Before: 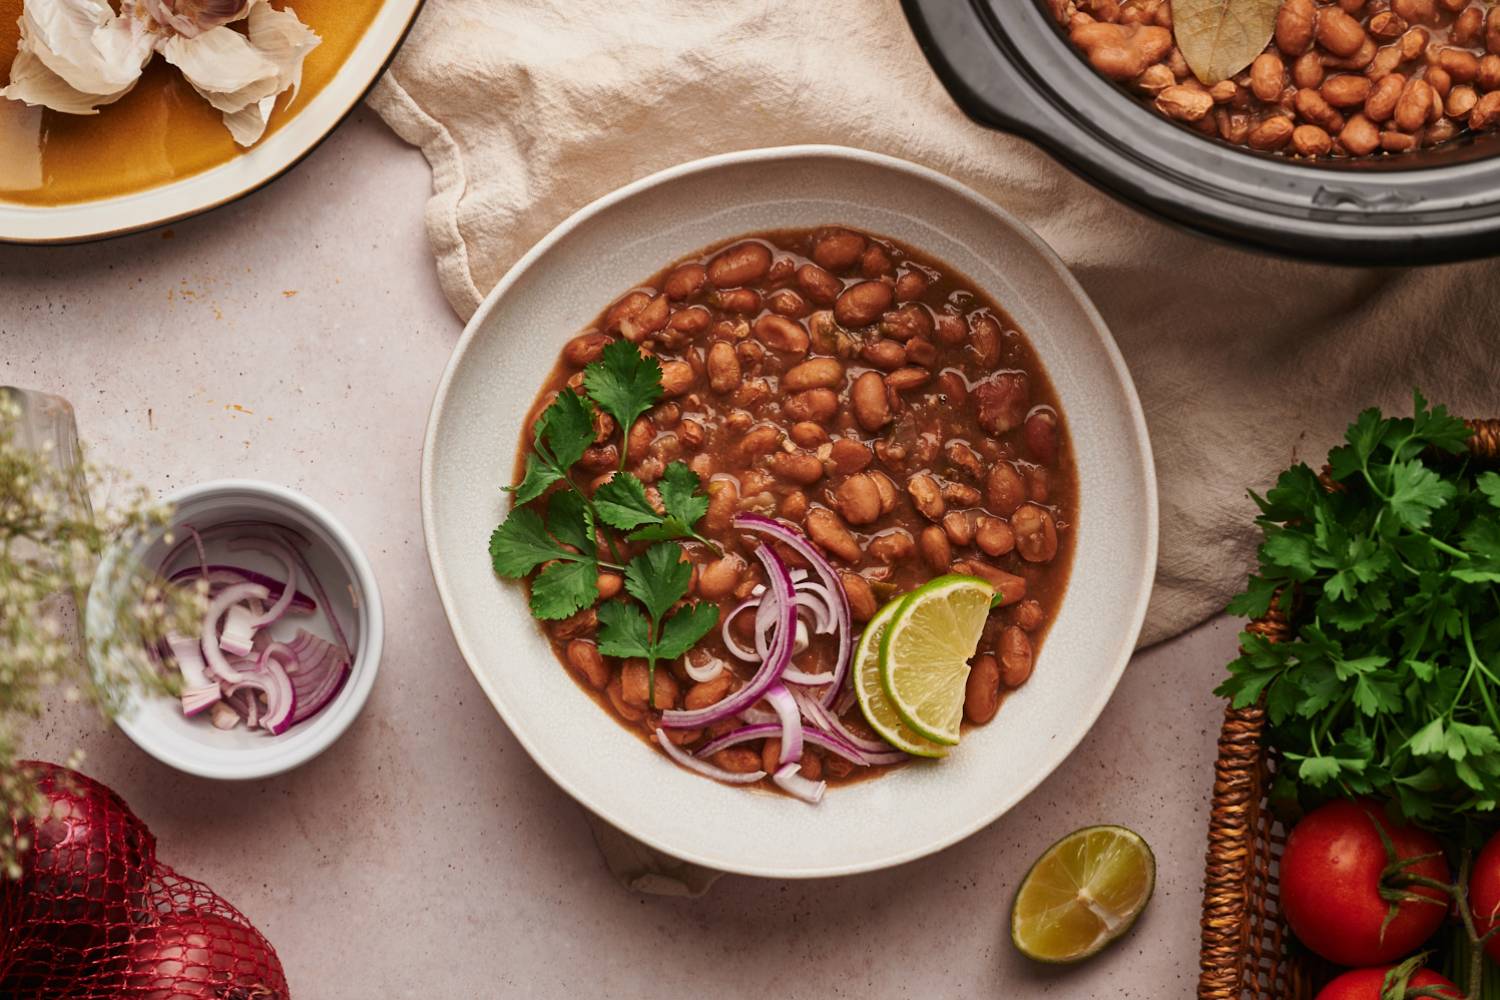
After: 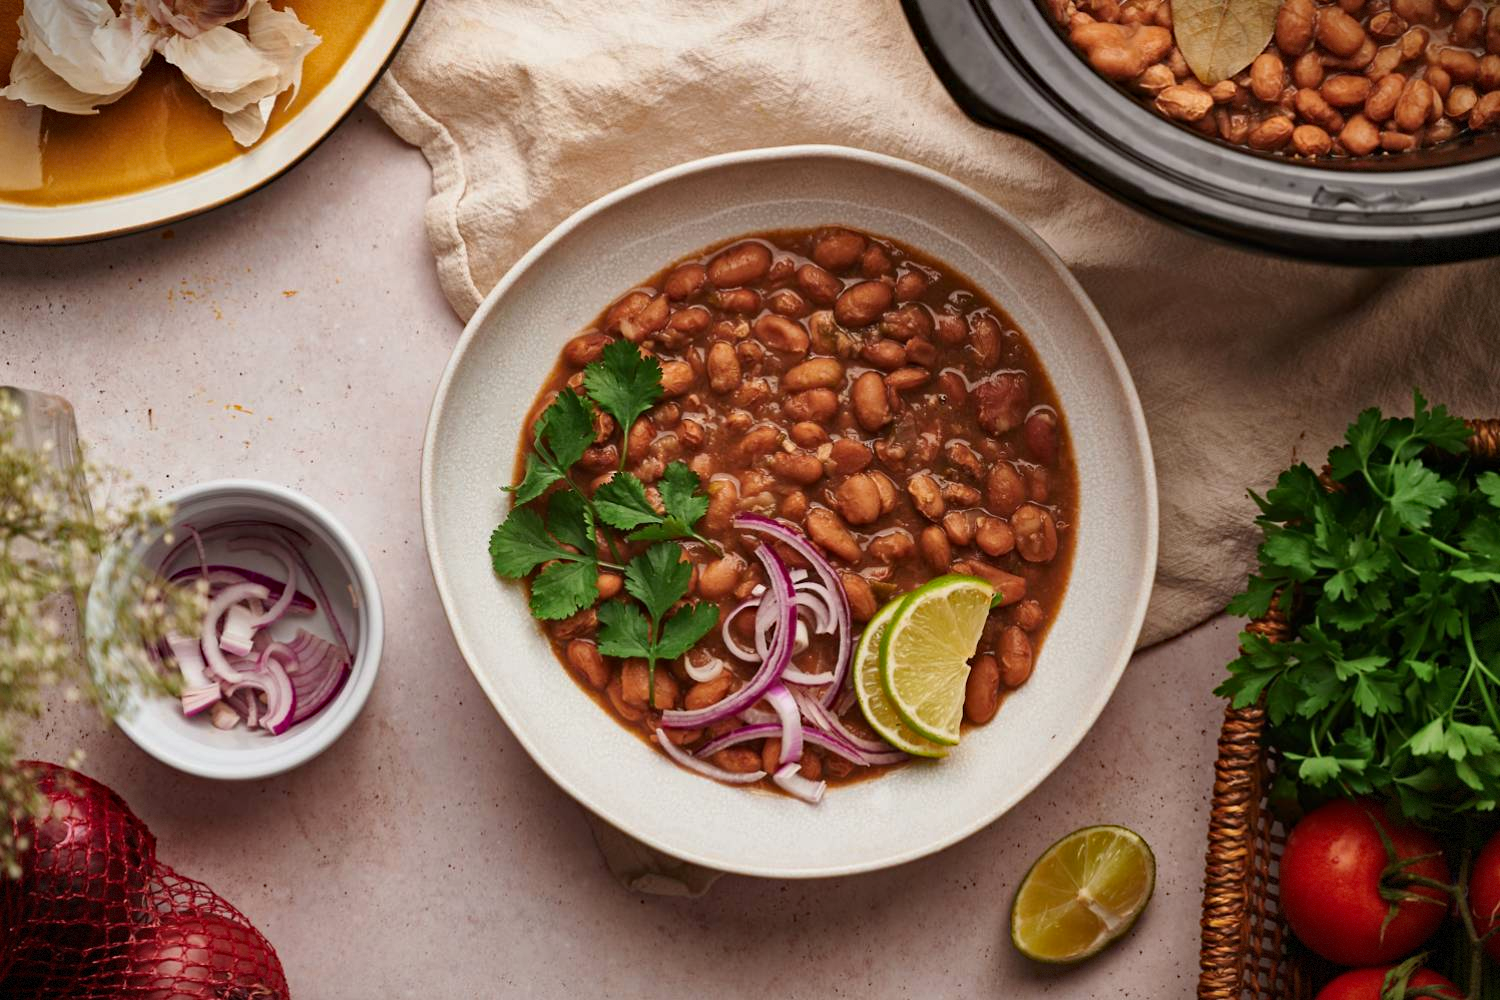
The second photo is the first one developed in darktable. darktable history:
vignetting: fall-off start 100.02%, brightness -0.634, saturation -0.006, width/height ratio 1.321, dithering 8-bit output
haze removal: compatibility mode true, adaptive false
